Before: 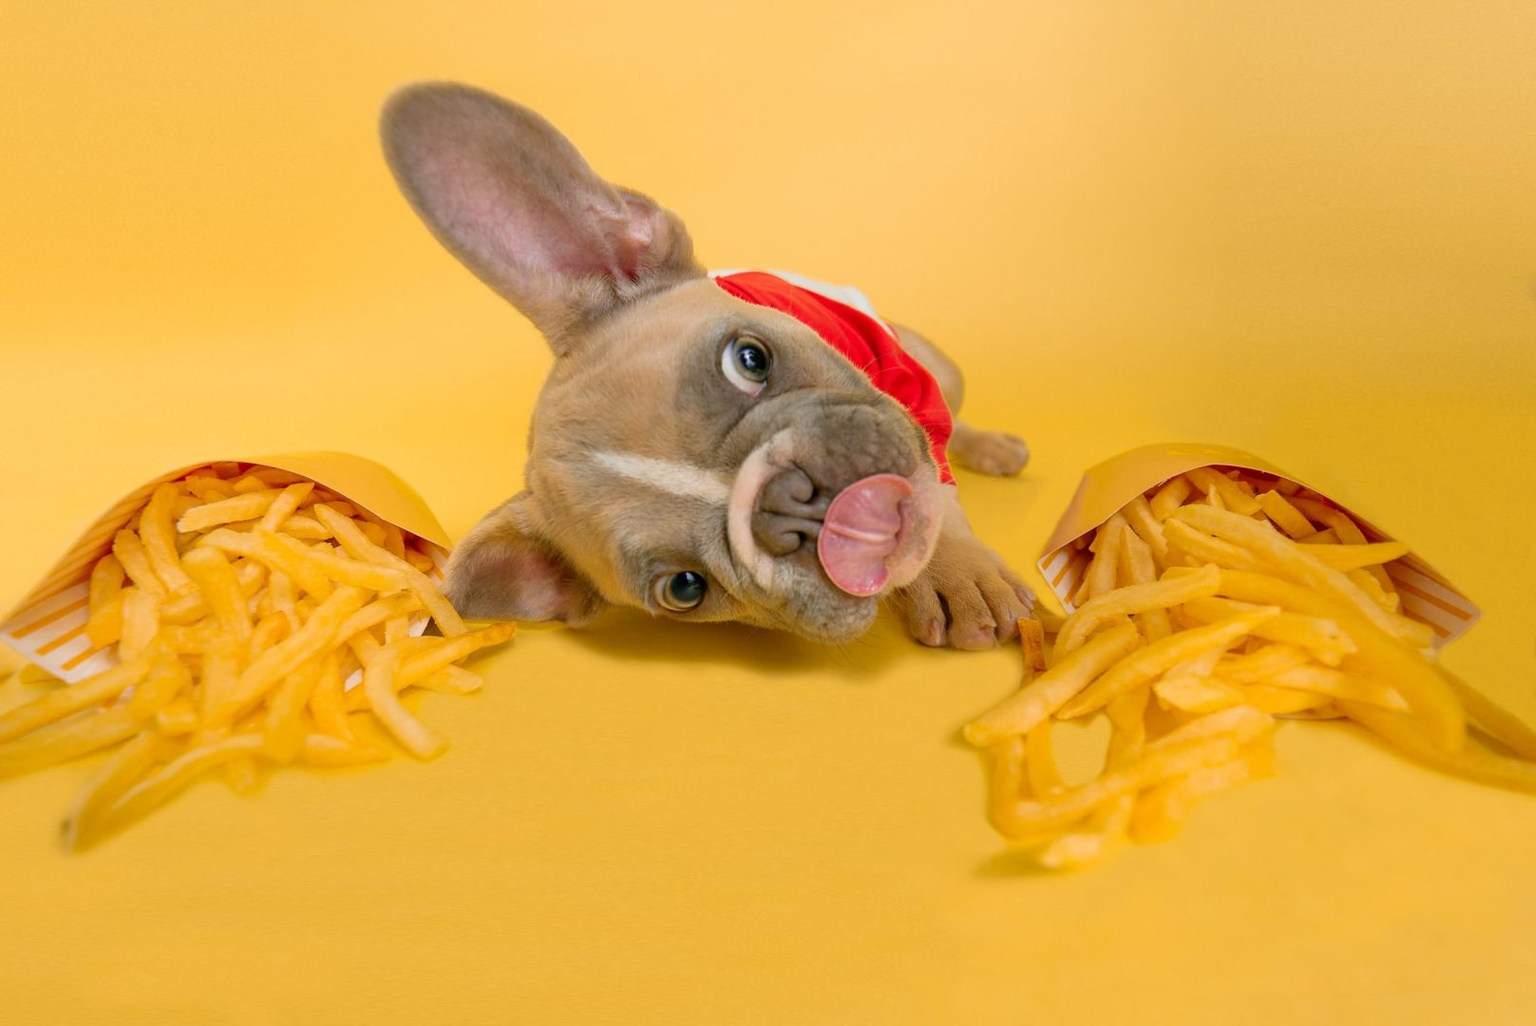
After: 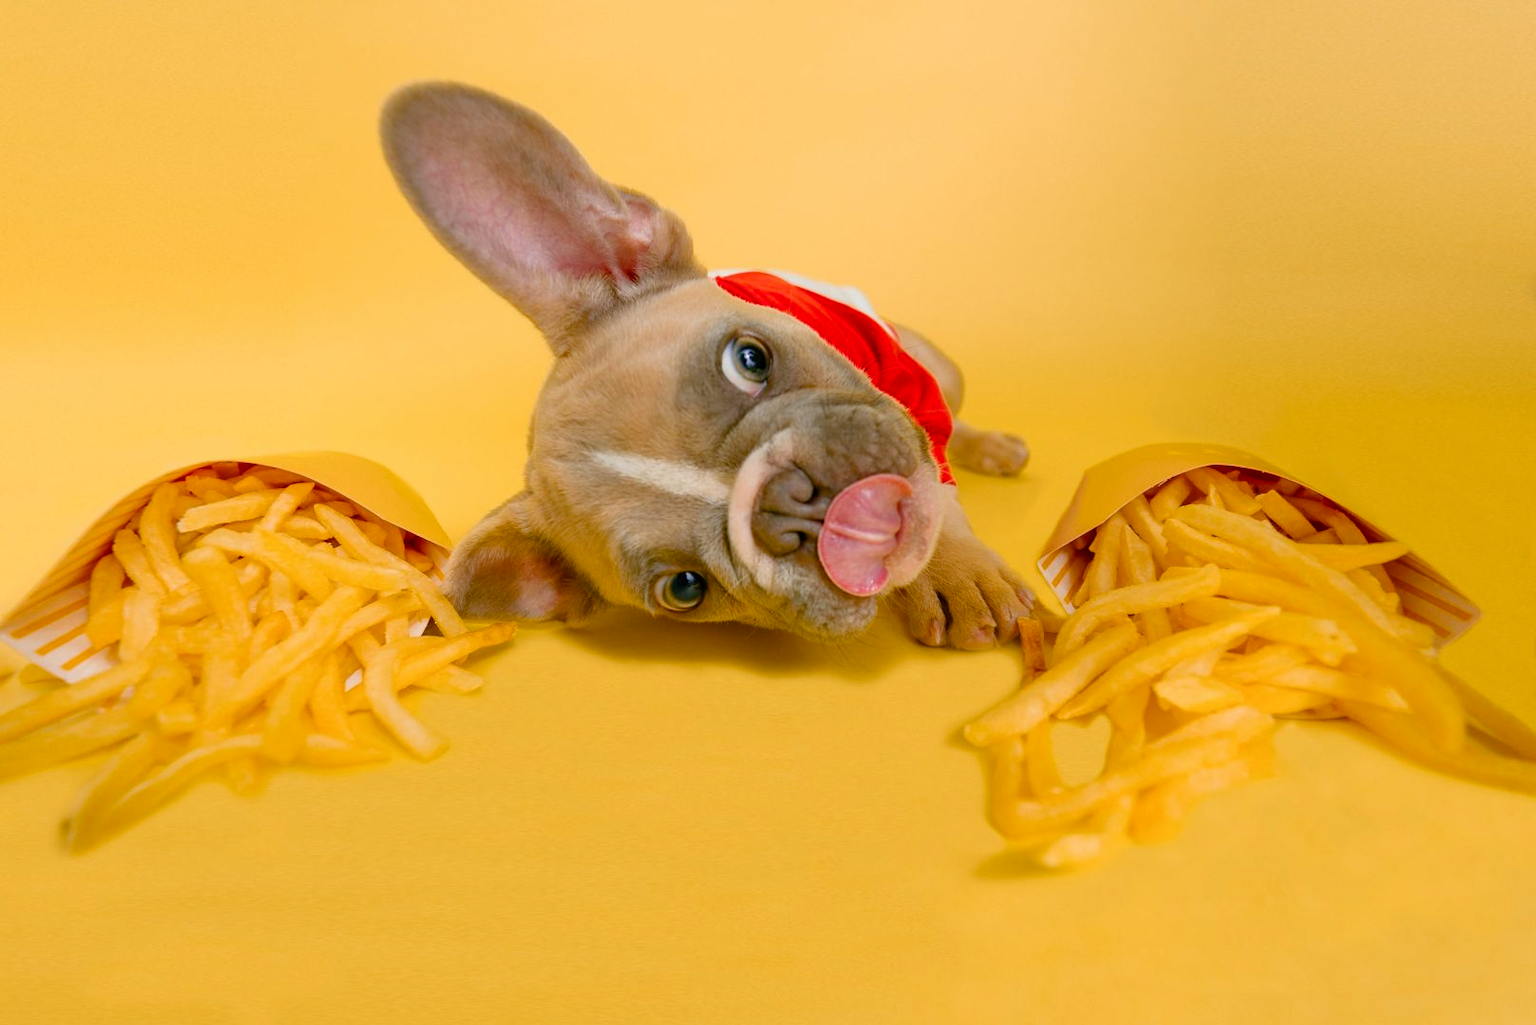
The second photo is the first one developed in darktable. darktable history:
color balance rgb "basic colorfulness: vibrant colors": perceptual saturation grading › global saturation 20%, perceptual saturation grading › highlights -25%, perceptual saturation grading › shadows 50%
